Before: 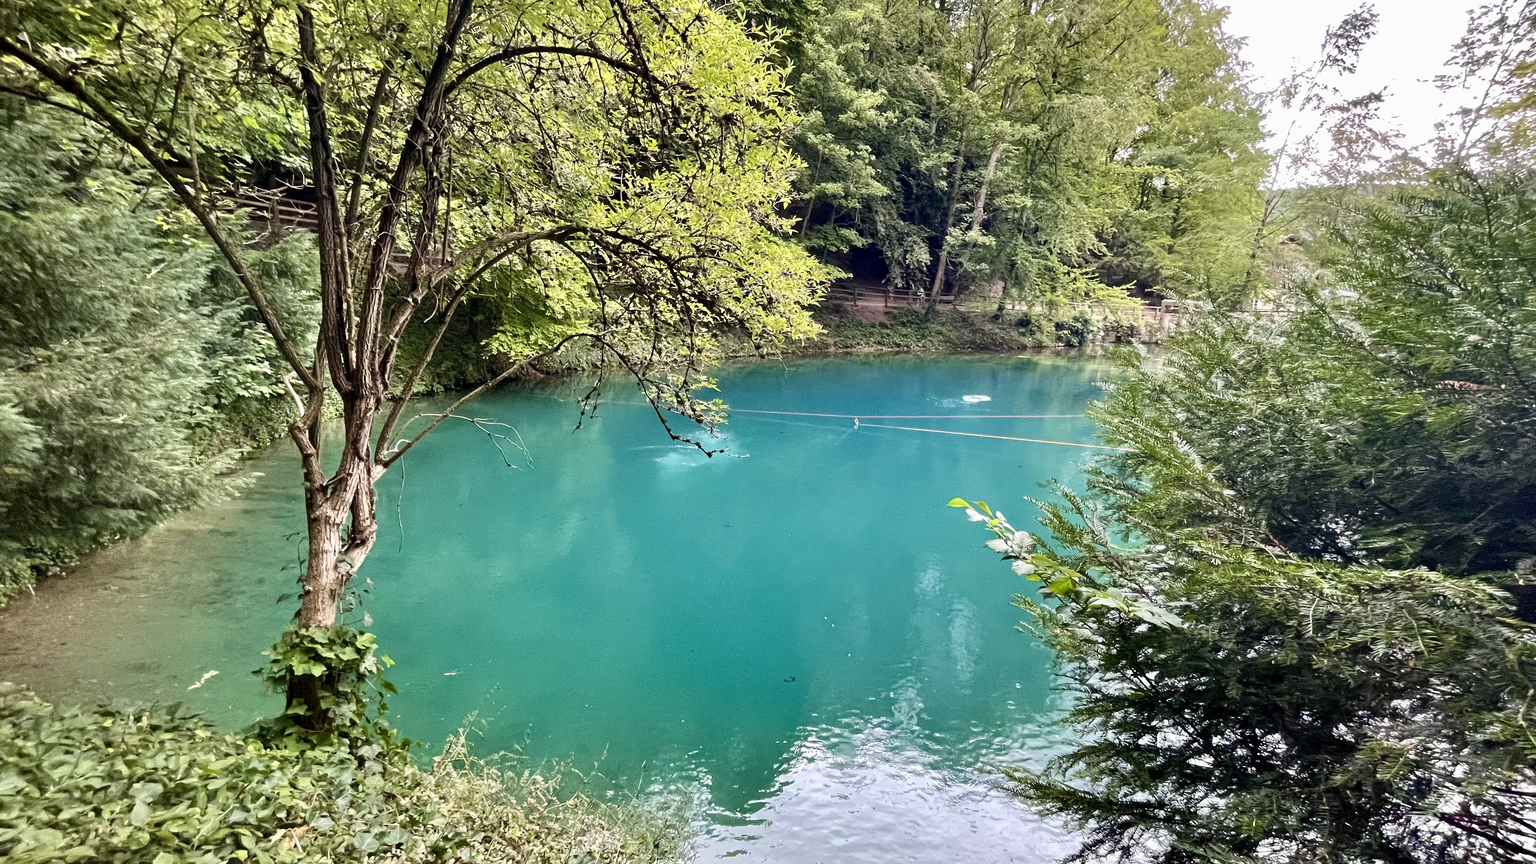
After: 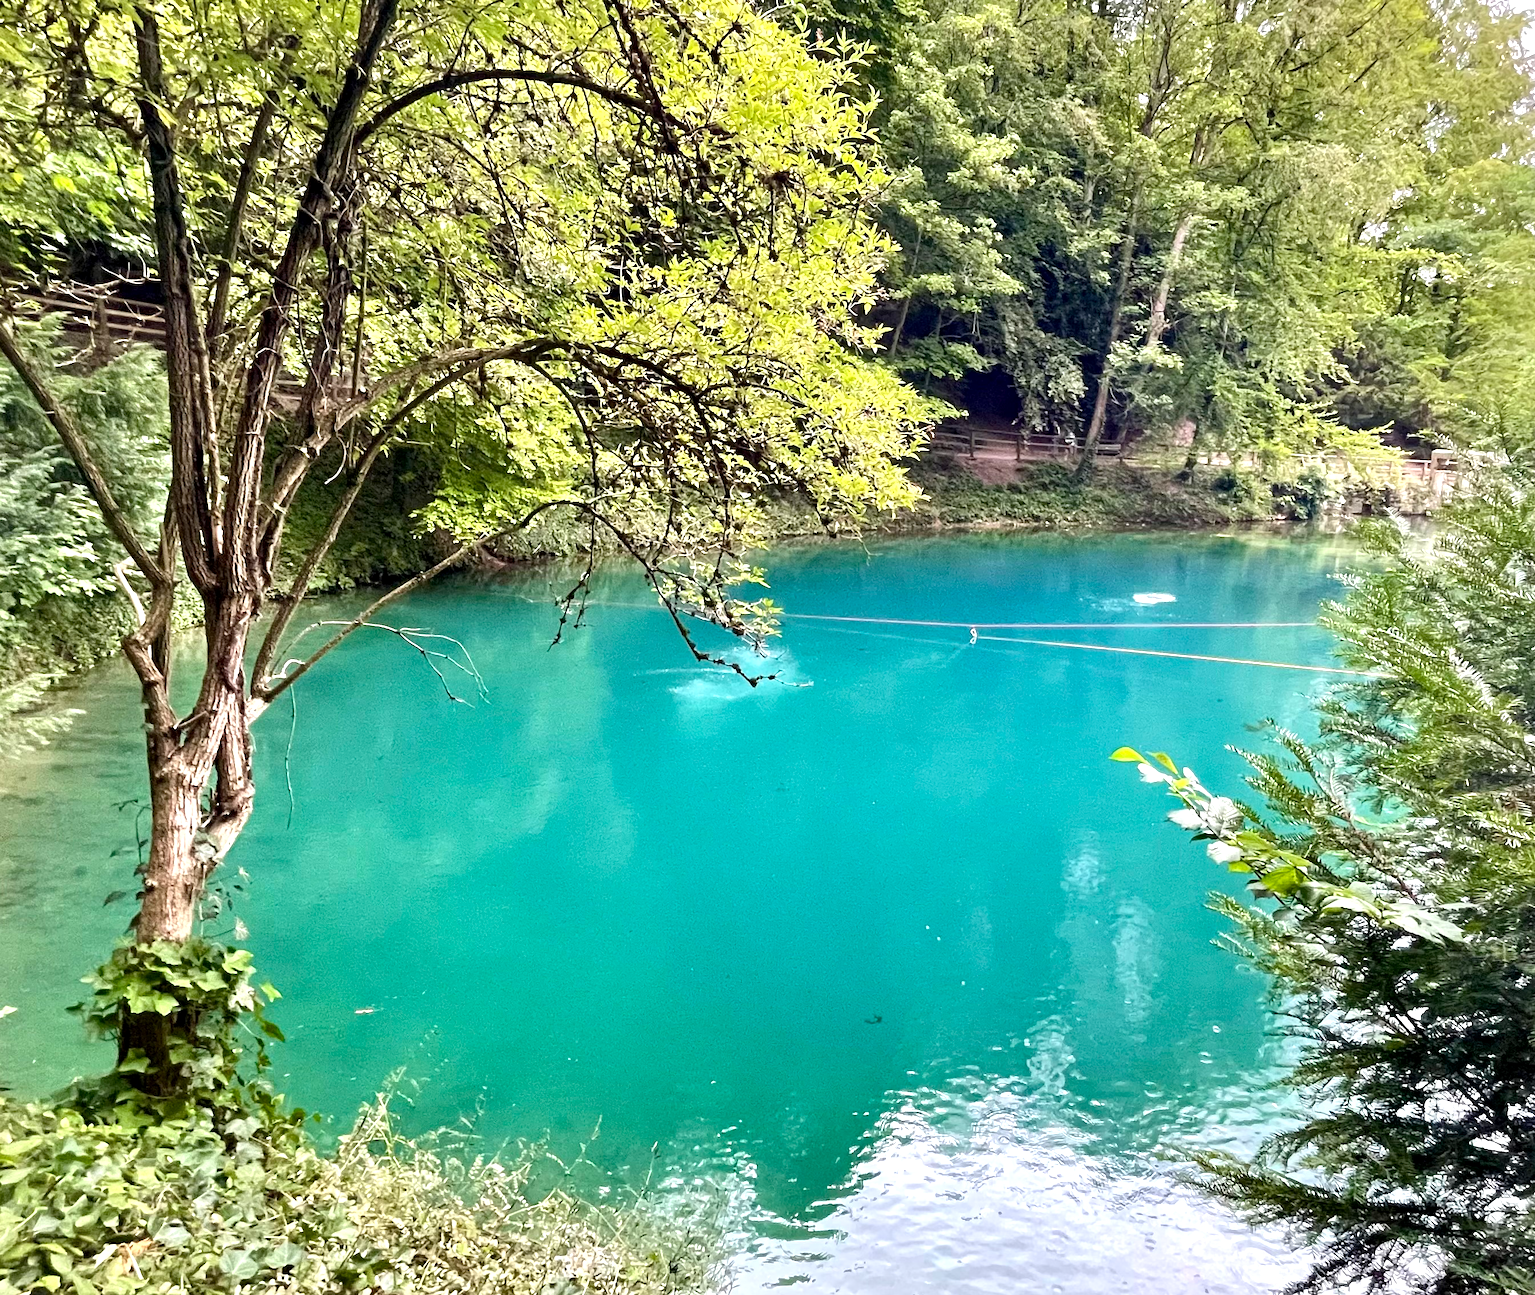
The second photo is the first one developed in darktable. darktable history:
exposure: black level correction 0.001, exposure 0.5 EV, compensate exposure bias true, compensate highlight preservation false
crop and rotate: left 13.537%, right 19.796%
